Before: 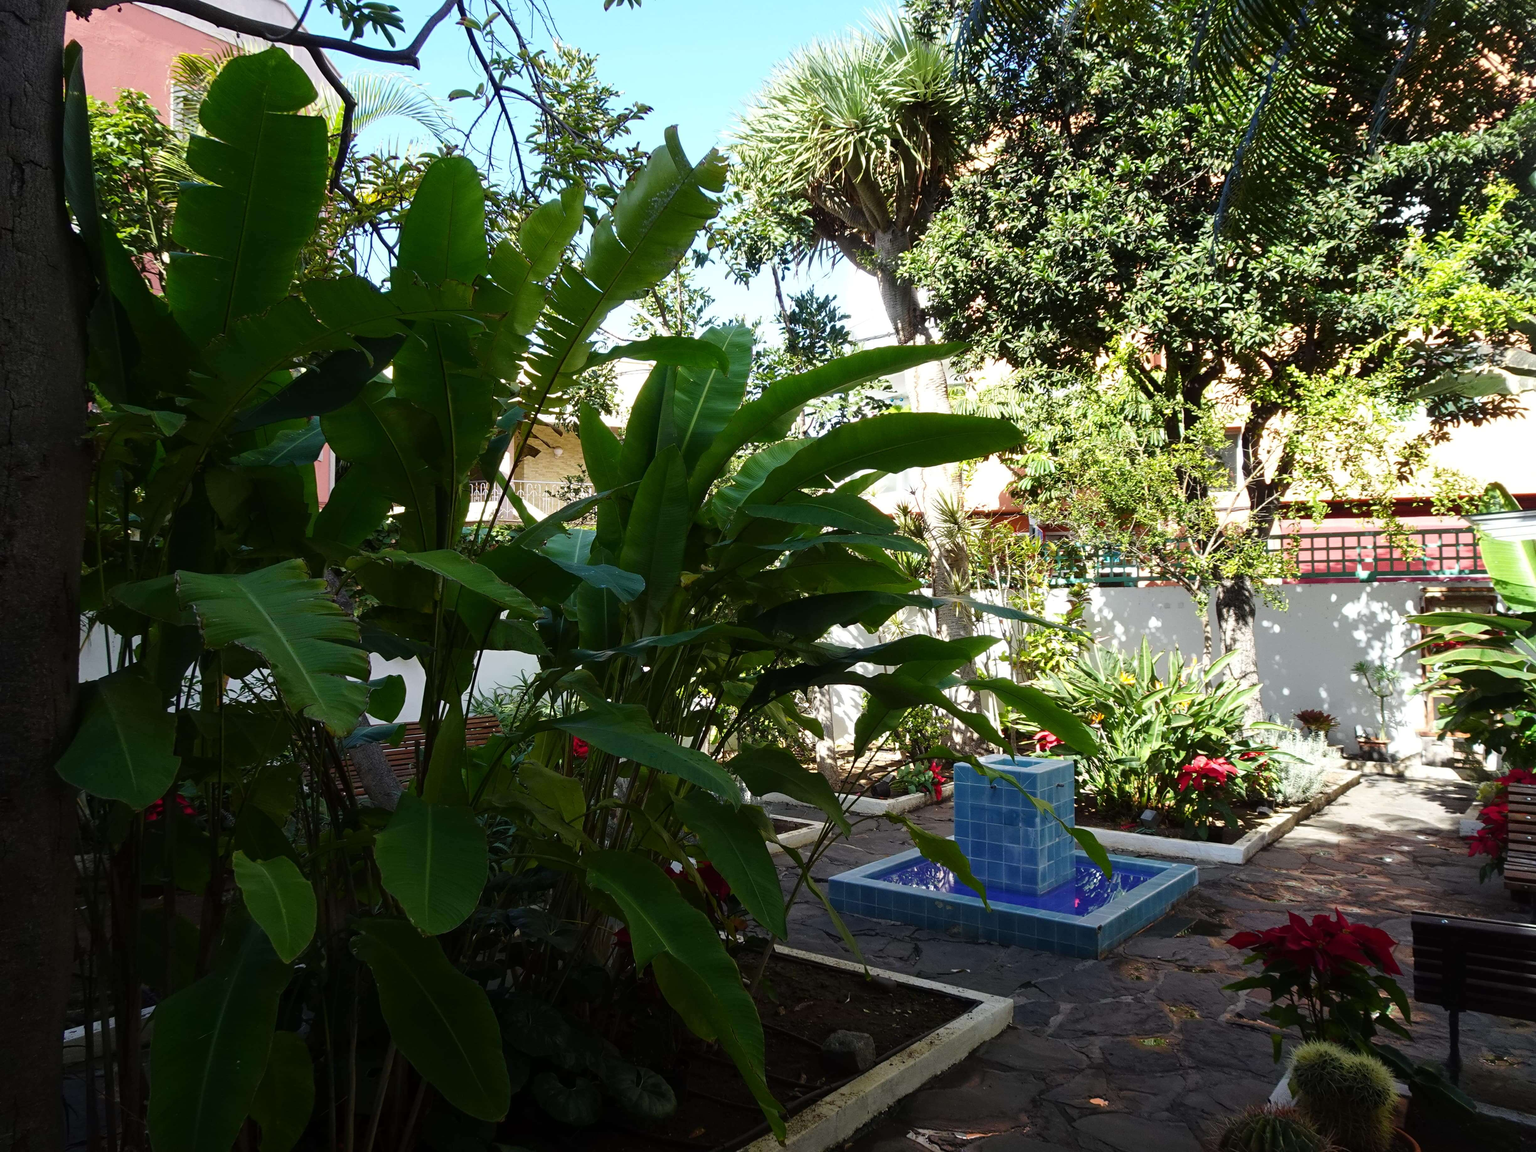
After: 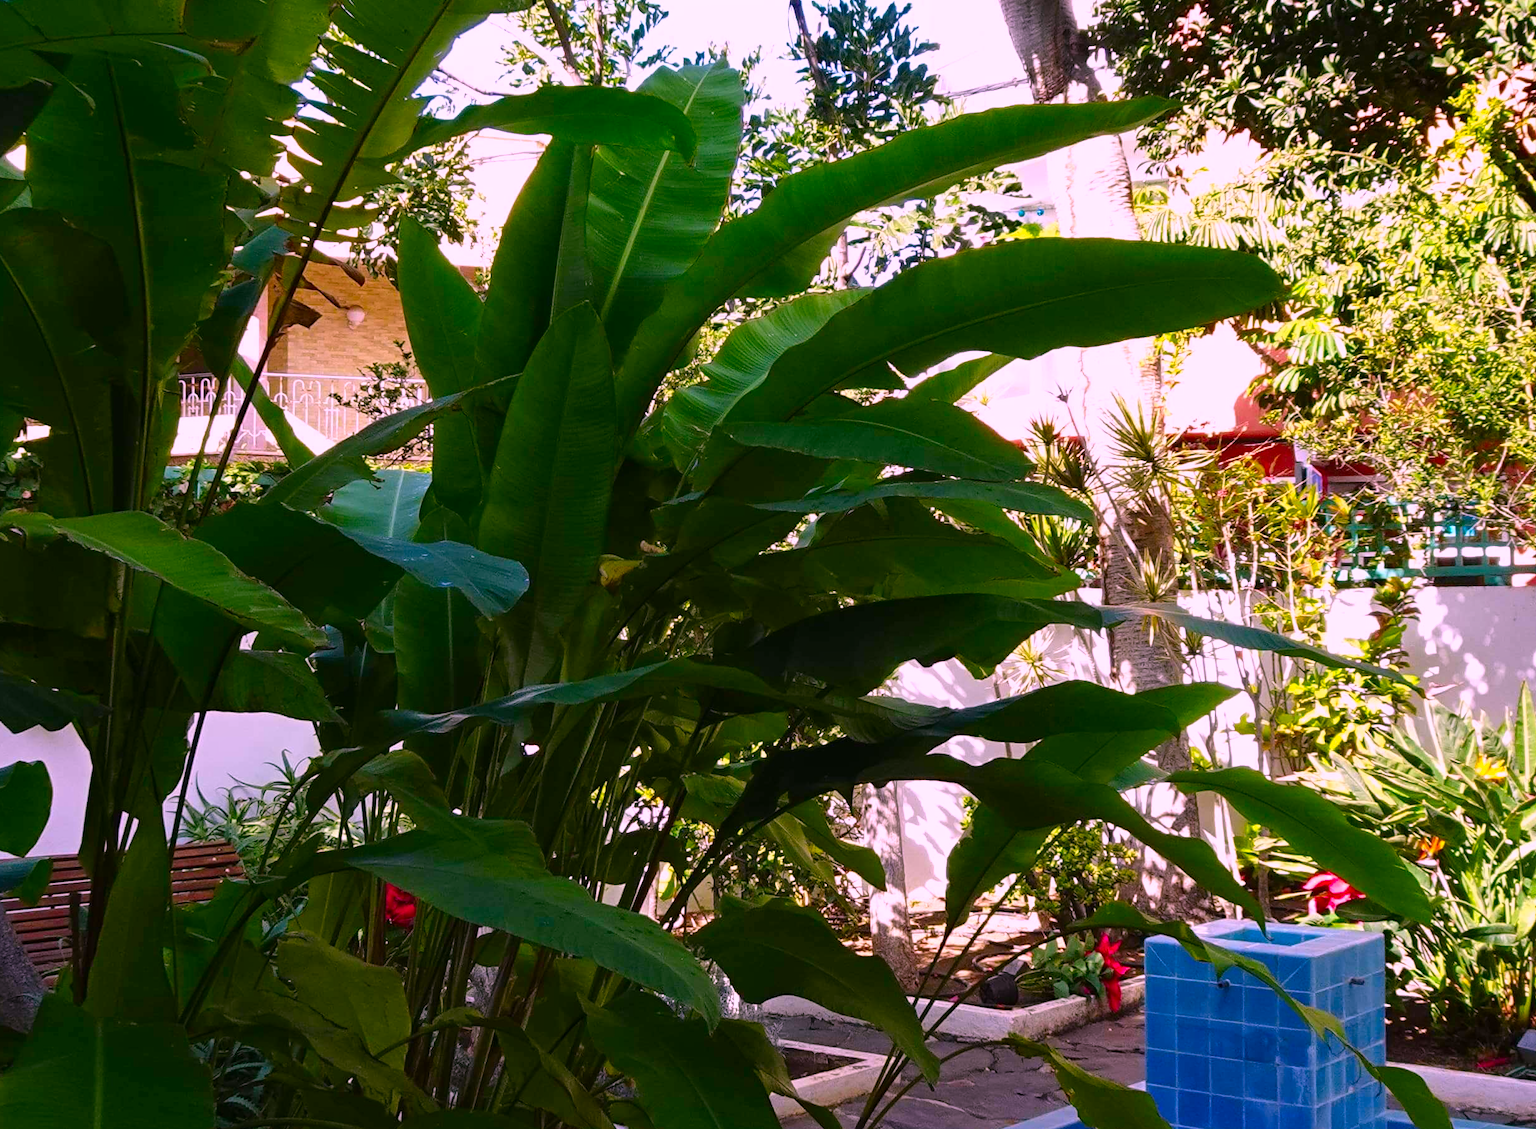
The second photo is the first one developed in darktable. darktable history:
color zones: curves: ch1 [(0.077, 0.436) (0.25, 0.5) (0.75, 0.5)]
color correction: highlights a* 18.91, highlights b* -12.06, saturation 1.67
crop: left 24.747%, top 25.481%, right 25.097%, bottom 25.339%
shadows and highlights: shadows 25.66, highlights -48.19, highlights color adjustment 42.58%, soften with gaussian
